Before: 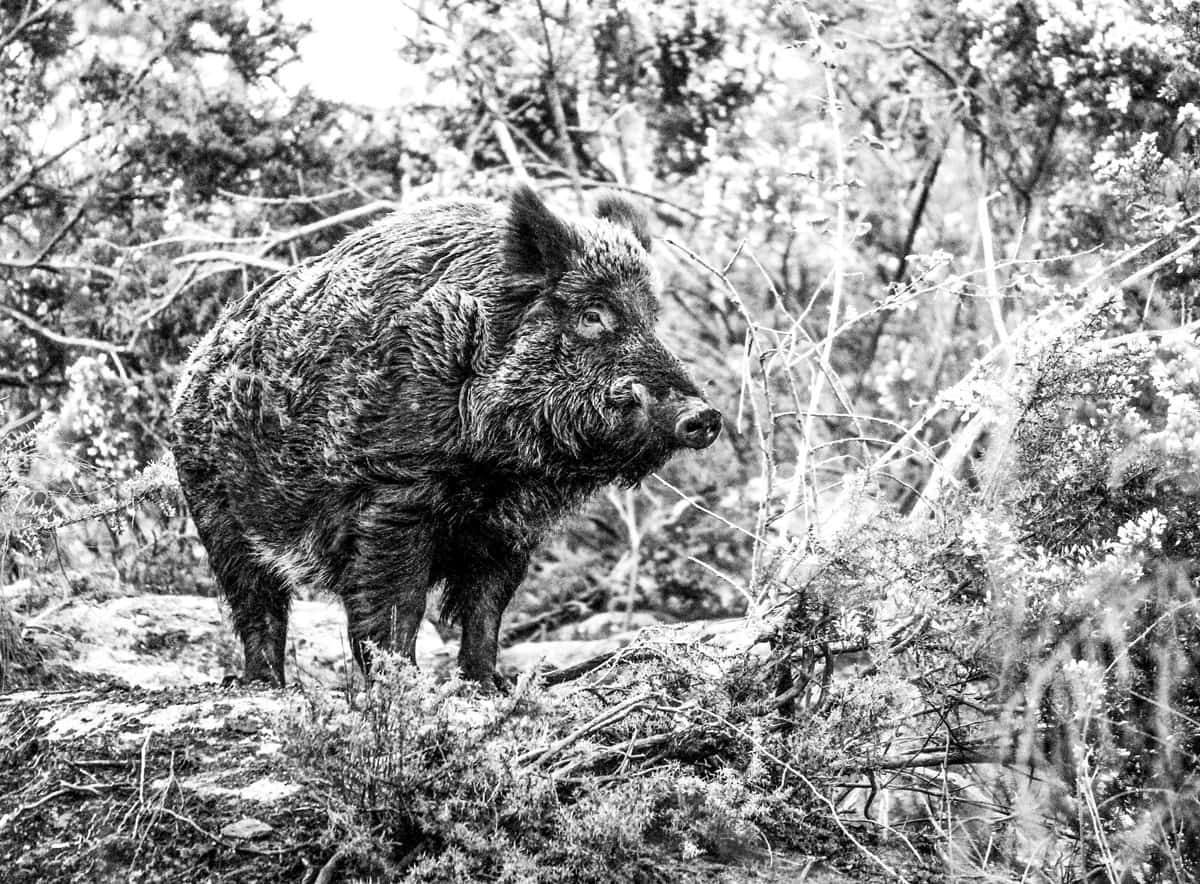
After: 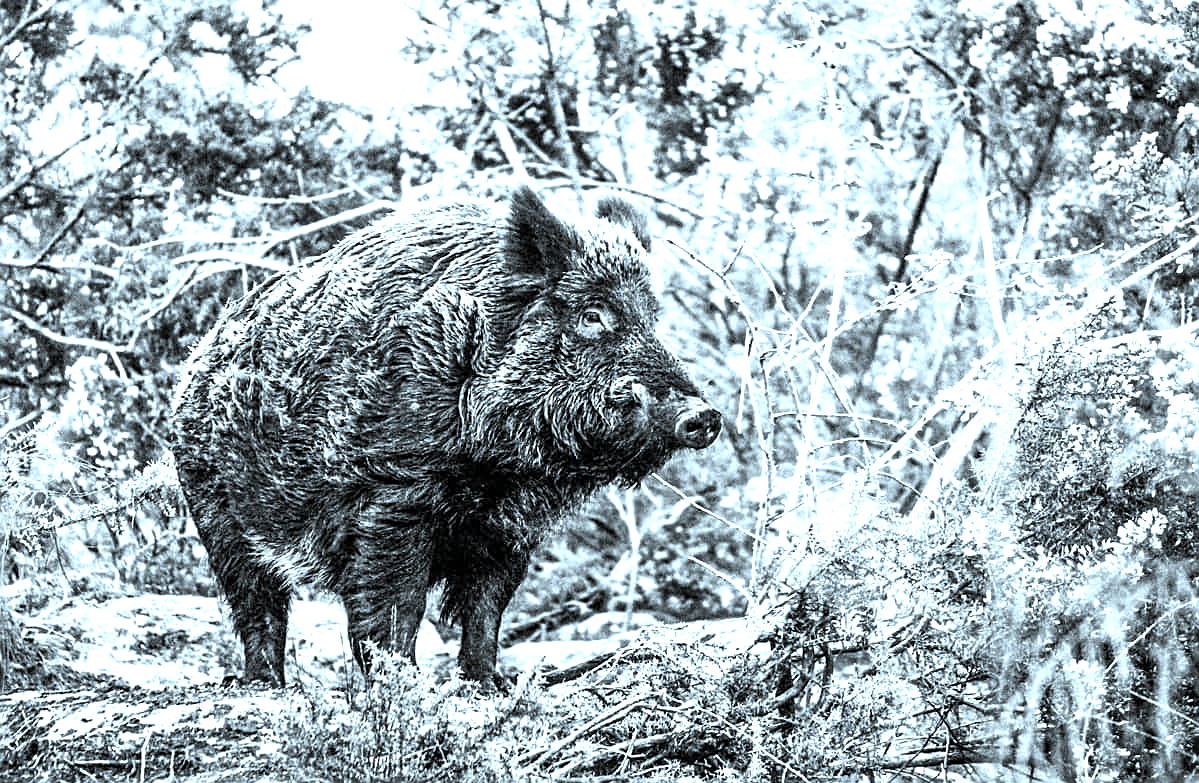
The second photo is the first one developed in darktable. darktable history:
crop and rotate: top 0%, bottom 11.368%
exposure: exposure 0.572 EV, compensate highlight preservation false
sharpen: on, module defaults
tone equalizer: edges refinement/feathering 500, mask exposure compensation -1.57 EV, preserve details no
color correction: highlights a* -12.26, highlights b* -18.08, saturation 0.709
